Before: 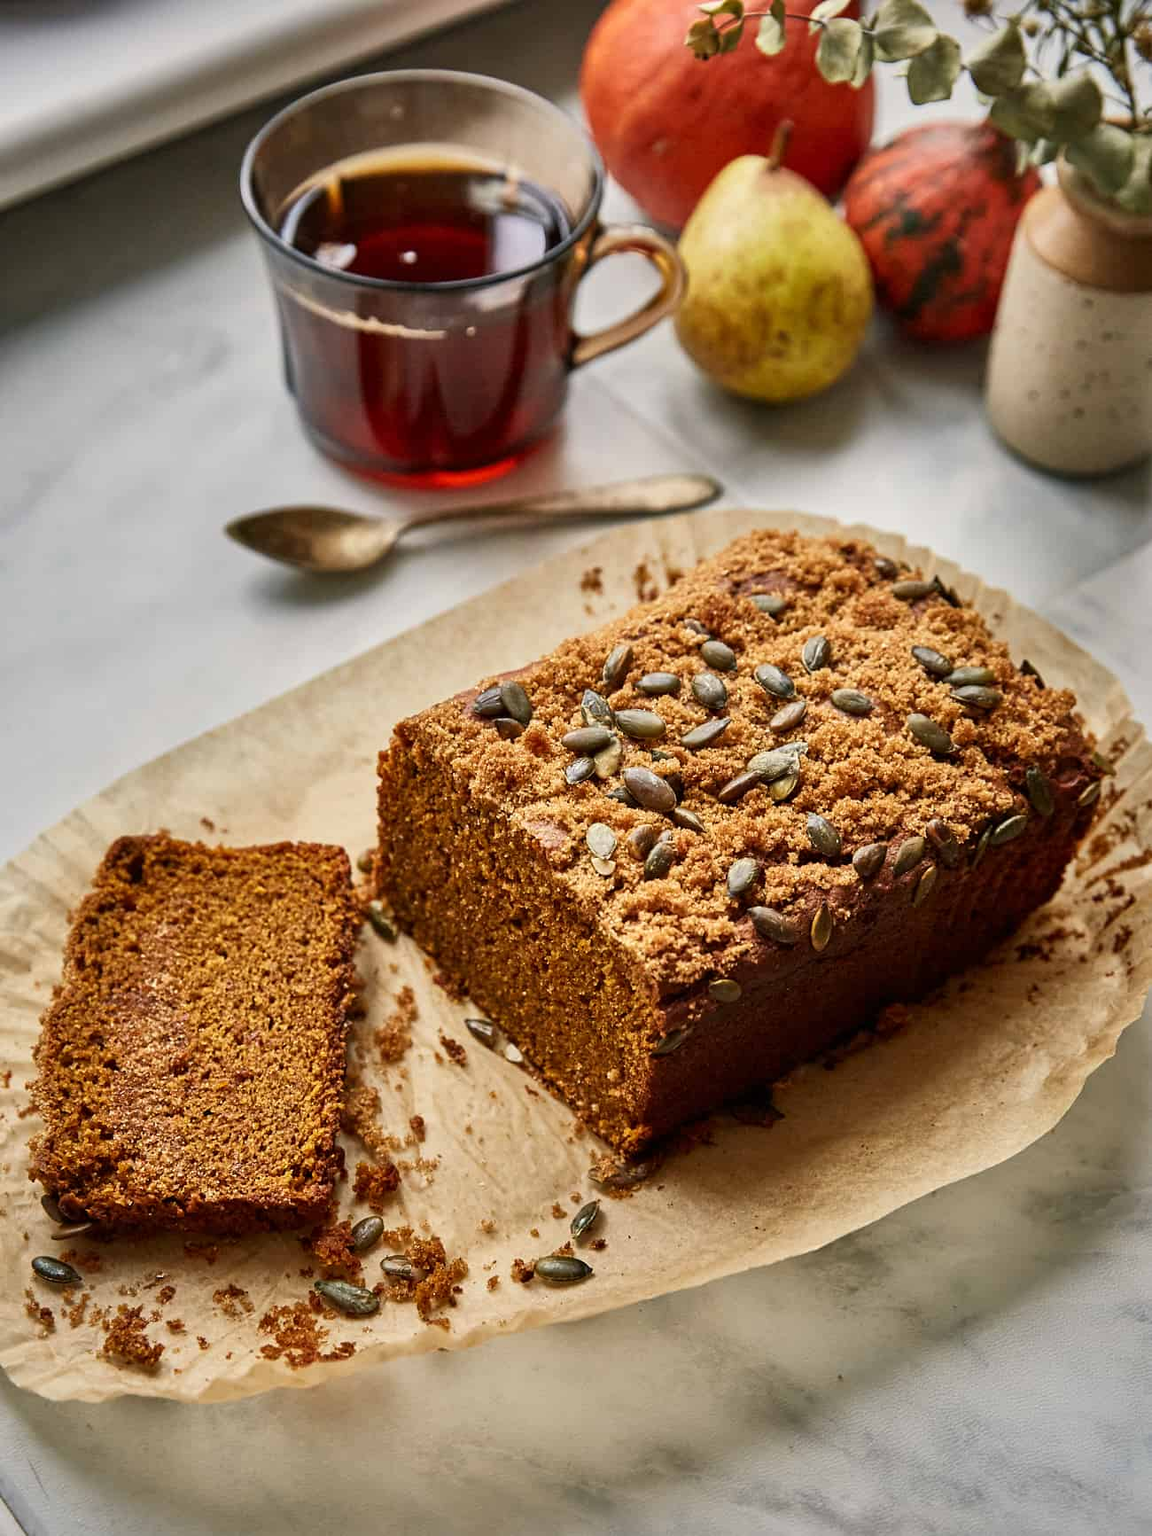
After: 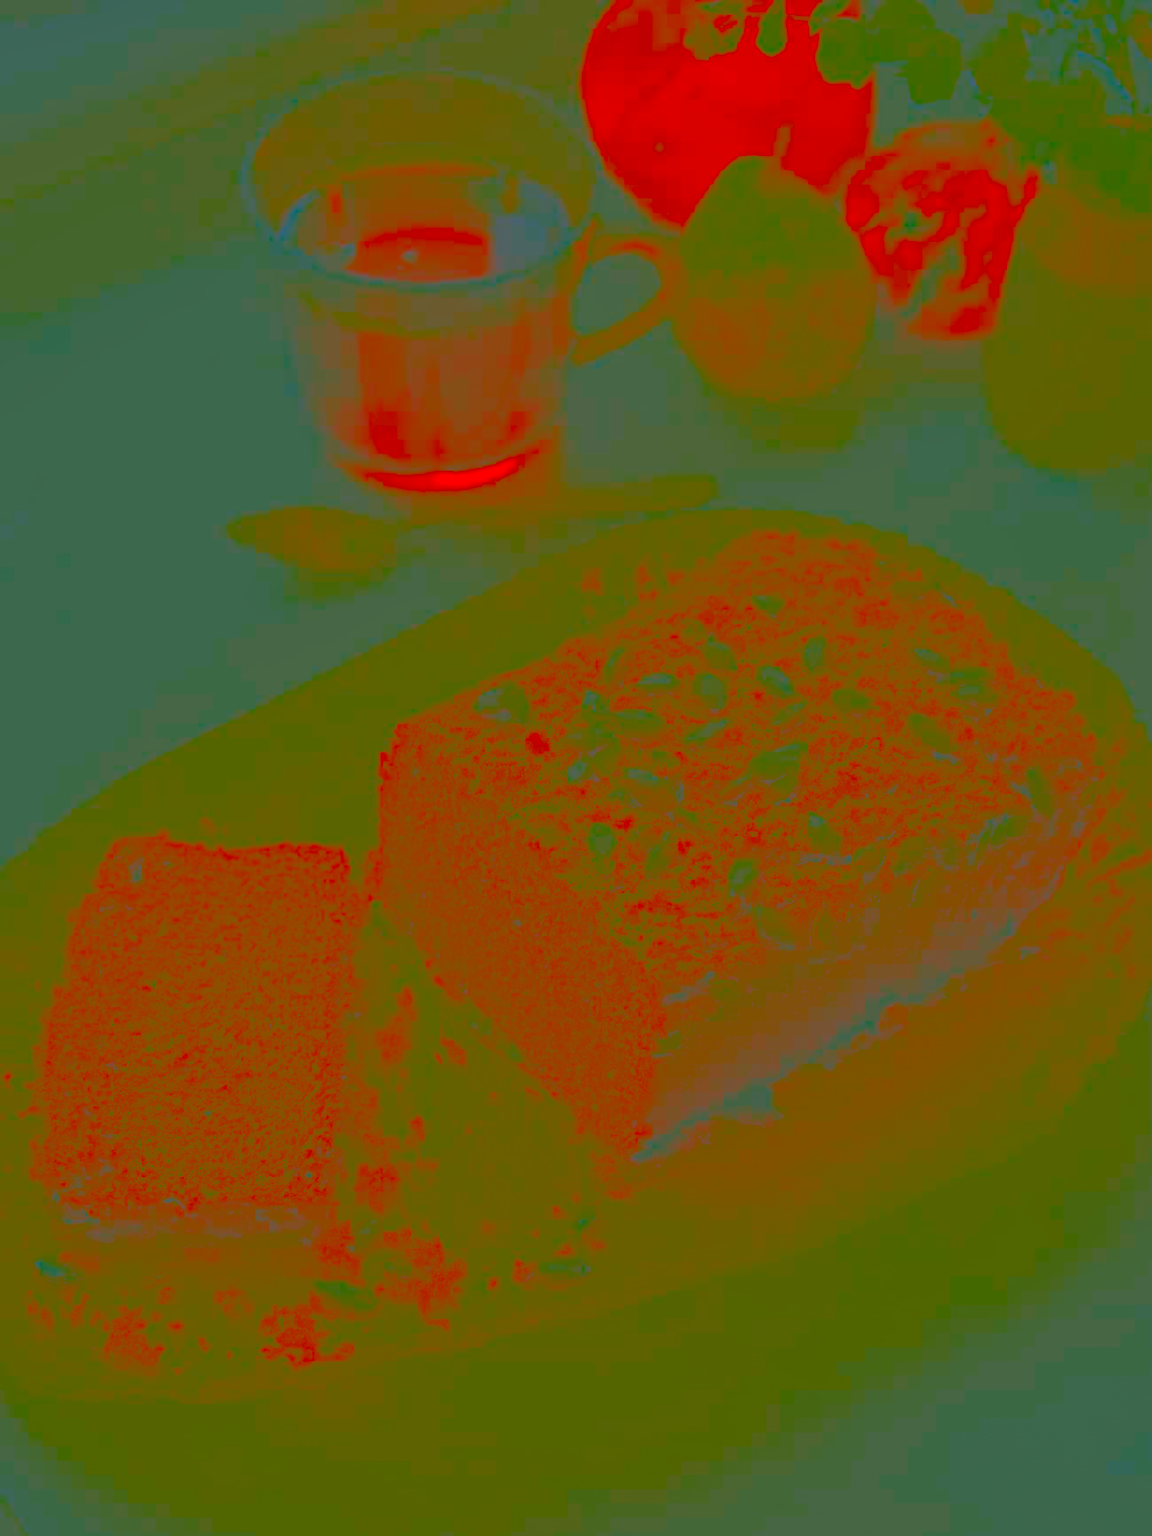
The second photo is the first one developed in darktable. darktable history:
color correction: highlights a* 1.87, highlights b* 34.35, shadows a* -36.15, shadows b* -5.8
exposure: black level correction 0, exposure 1.101 EV, compensate exposure bias true, compensate highlight preservation false
contrast brightness saturation: contrast -0.988, brightness -0.171, saturation 0.76
